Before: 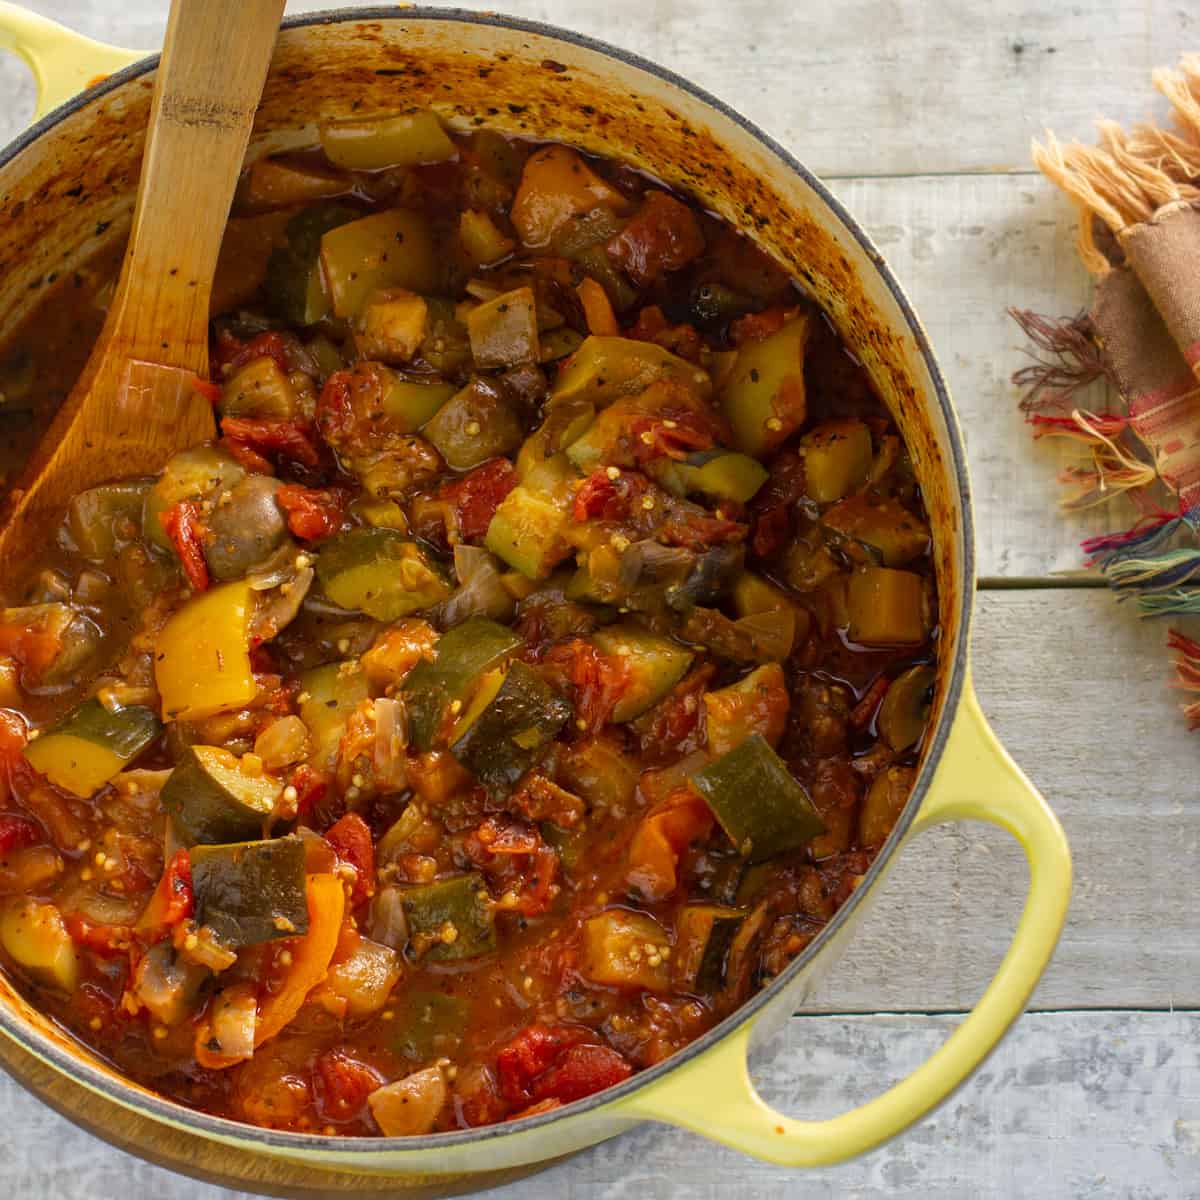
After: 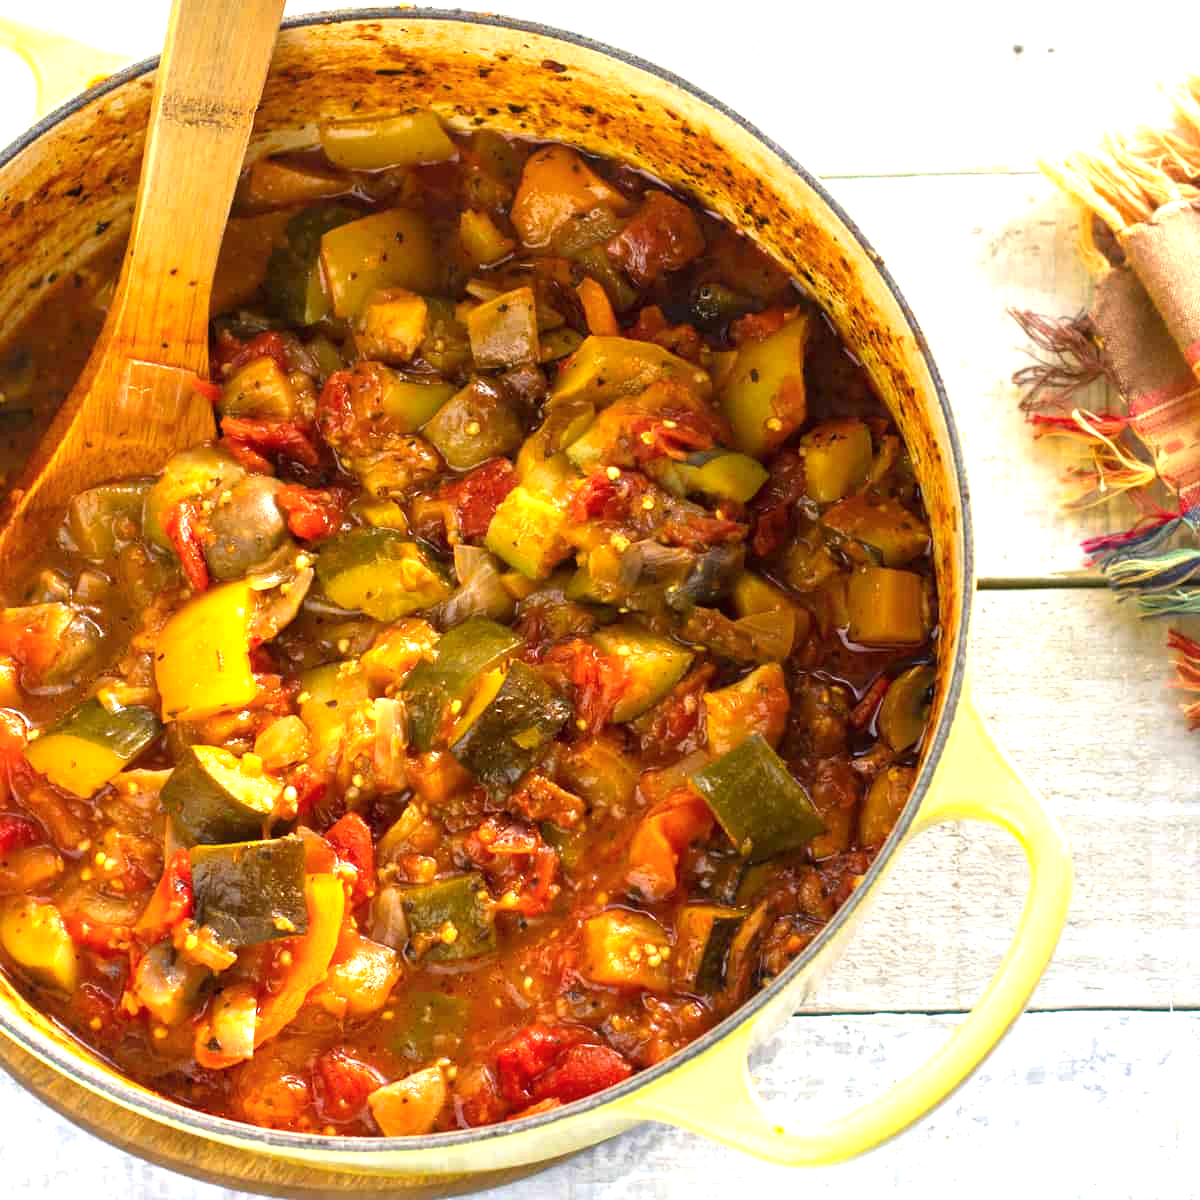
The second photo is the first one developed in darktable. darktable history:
exposure: black level correction 0, exposure 1.3 EV, compensate exposure bias true, compensate highlight preservation false
color balance rgb: perceptual saturation grading › global saturation 3.7%, global vibrance 5.56%, contrast 3.24%
